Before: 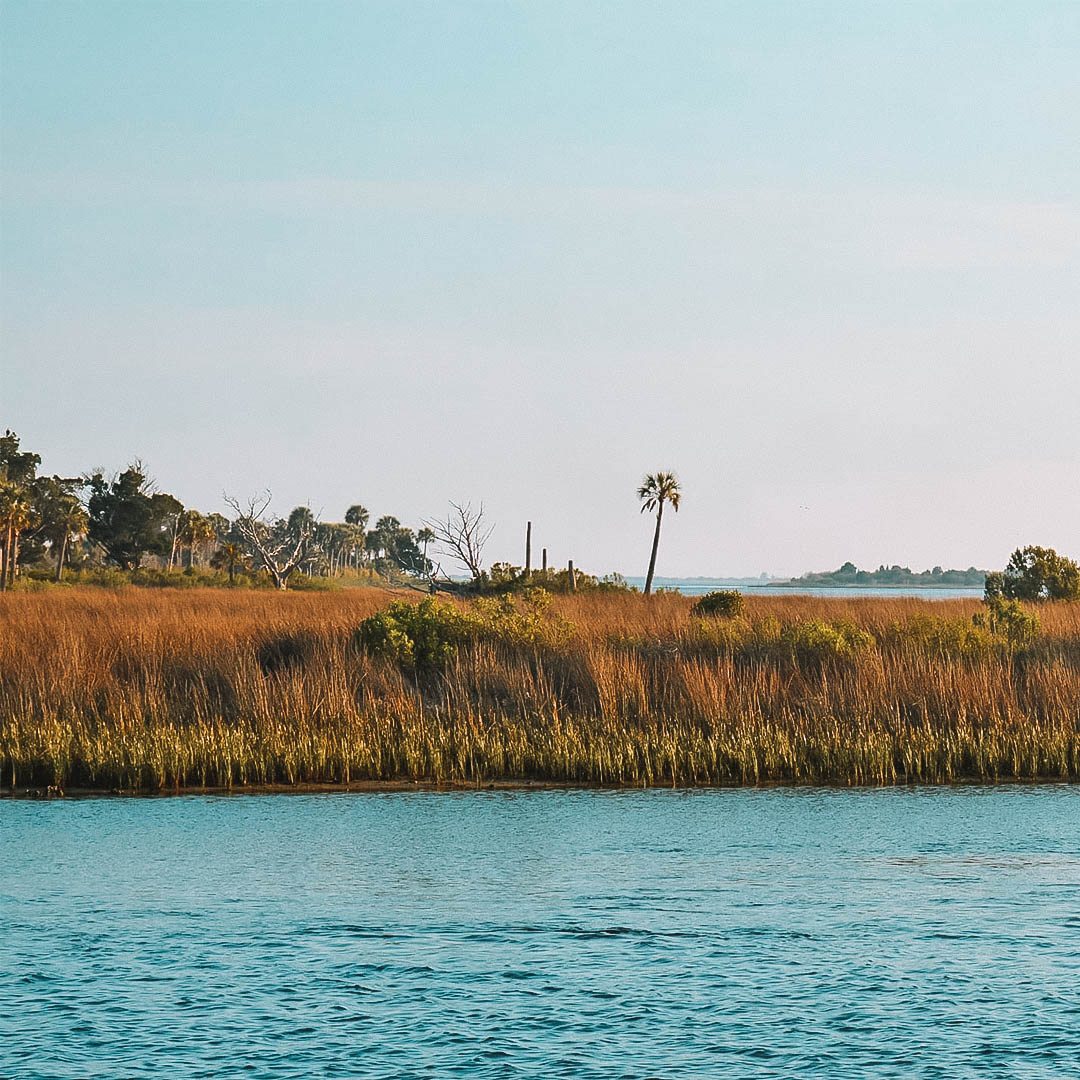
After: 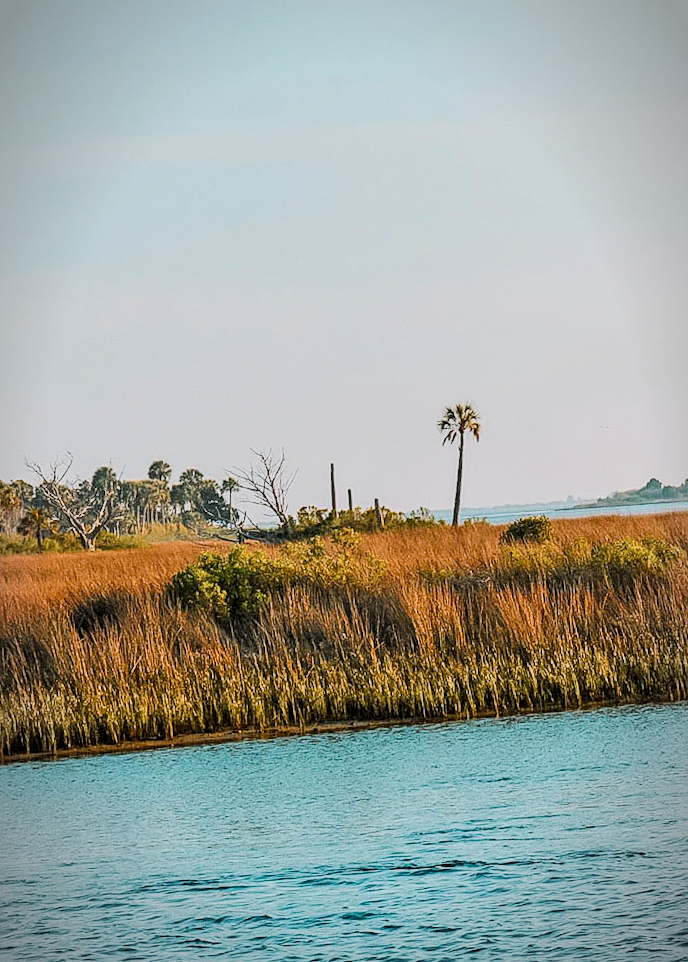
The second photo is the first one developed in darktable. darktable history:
exposure: exposure 0.6 EV, compensate highlight preservation false
crop: left 16.899%, right 16.556%
color balance rgb: perceptual saturation grading › global saturation 20%, perceptual saturation grading › highlights -25%, perceptual saturation grading › shadows 25%
sharpen: amount 0.2
rotate and perspective: rotation -4.57°, crop left 0.054, crop right 0.944, crop top 0.087, crop bottom 0.914
vignetting: fall-off start 87%, automatic ratio true
local contrast: on, module defaults
filmic rgb: black relative exposure -7.15 EV, white relative exposure 5.36 EV, hardness 3.02, color science v6 (2022)
